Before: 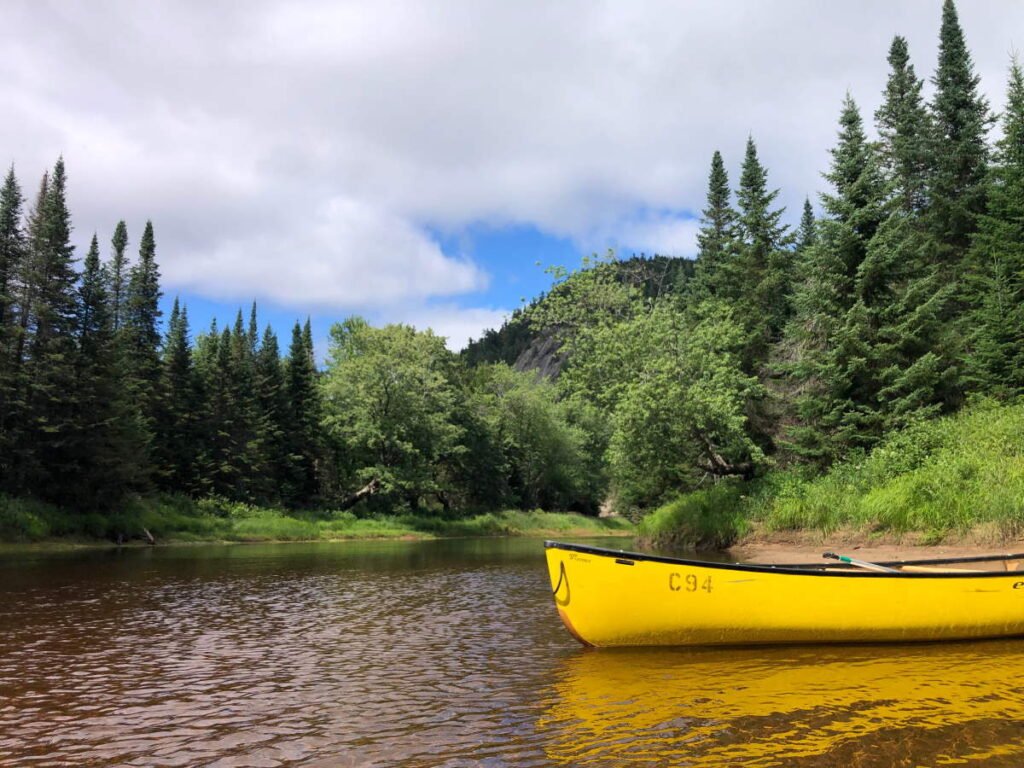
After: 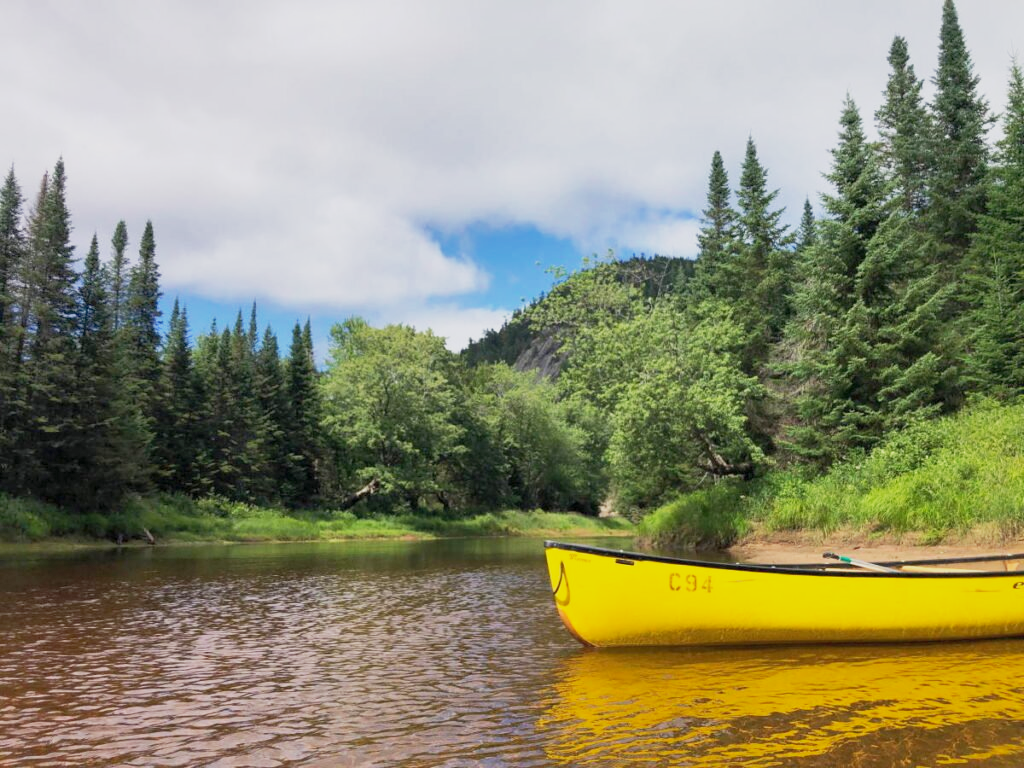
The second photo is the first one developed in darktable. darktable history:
shadows and highlights: on, module defaults
base curve: curves: ch0 [(0, 0) (0.088, 0.125) (0.176, 0.251) (0.354, 0.501) (0.613, 0.749) (1, 0.877)], preserve colors none
